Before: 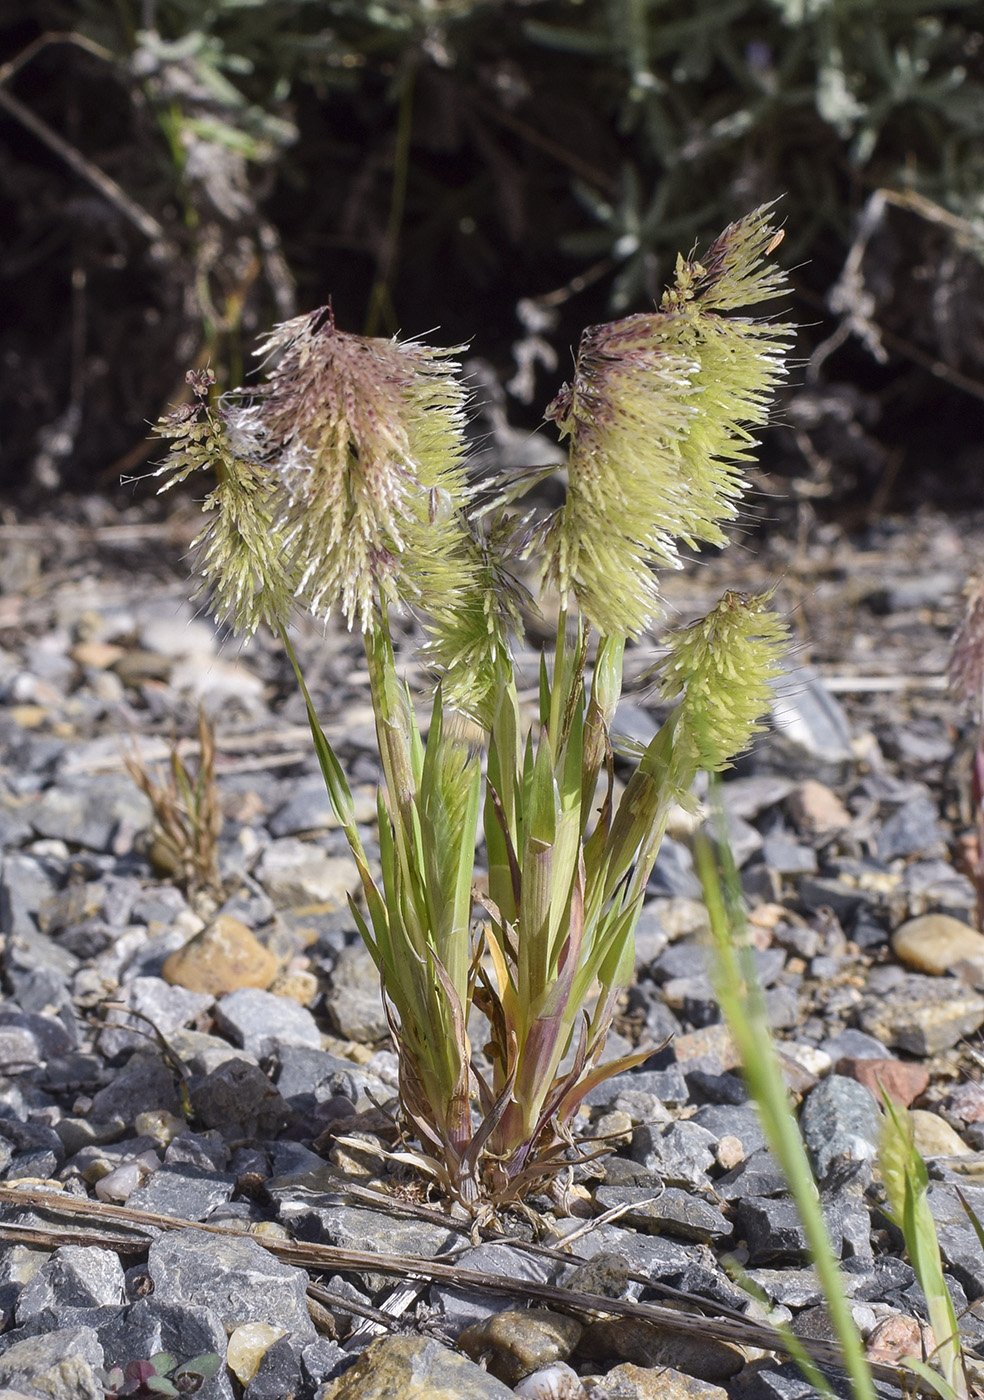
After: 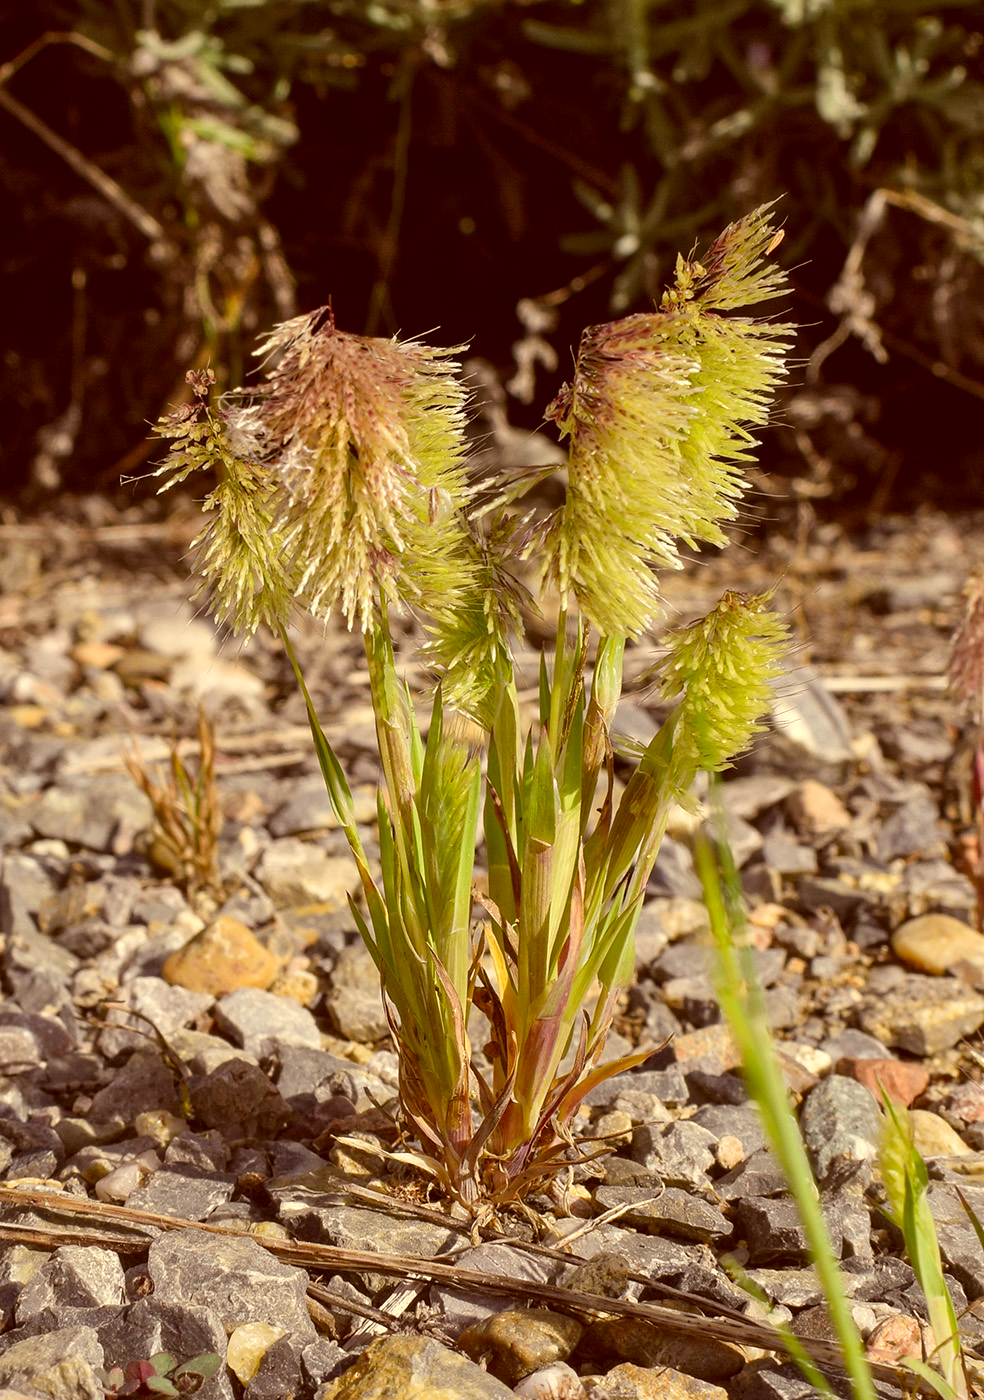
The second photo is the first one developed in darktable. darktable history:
color correction: highlights a* 1.13, highlights b* 24.51, shadows a* 16.2, shadows b* 24.15
exposure: exposure 0.082 EV, compensate highlight preservation false
